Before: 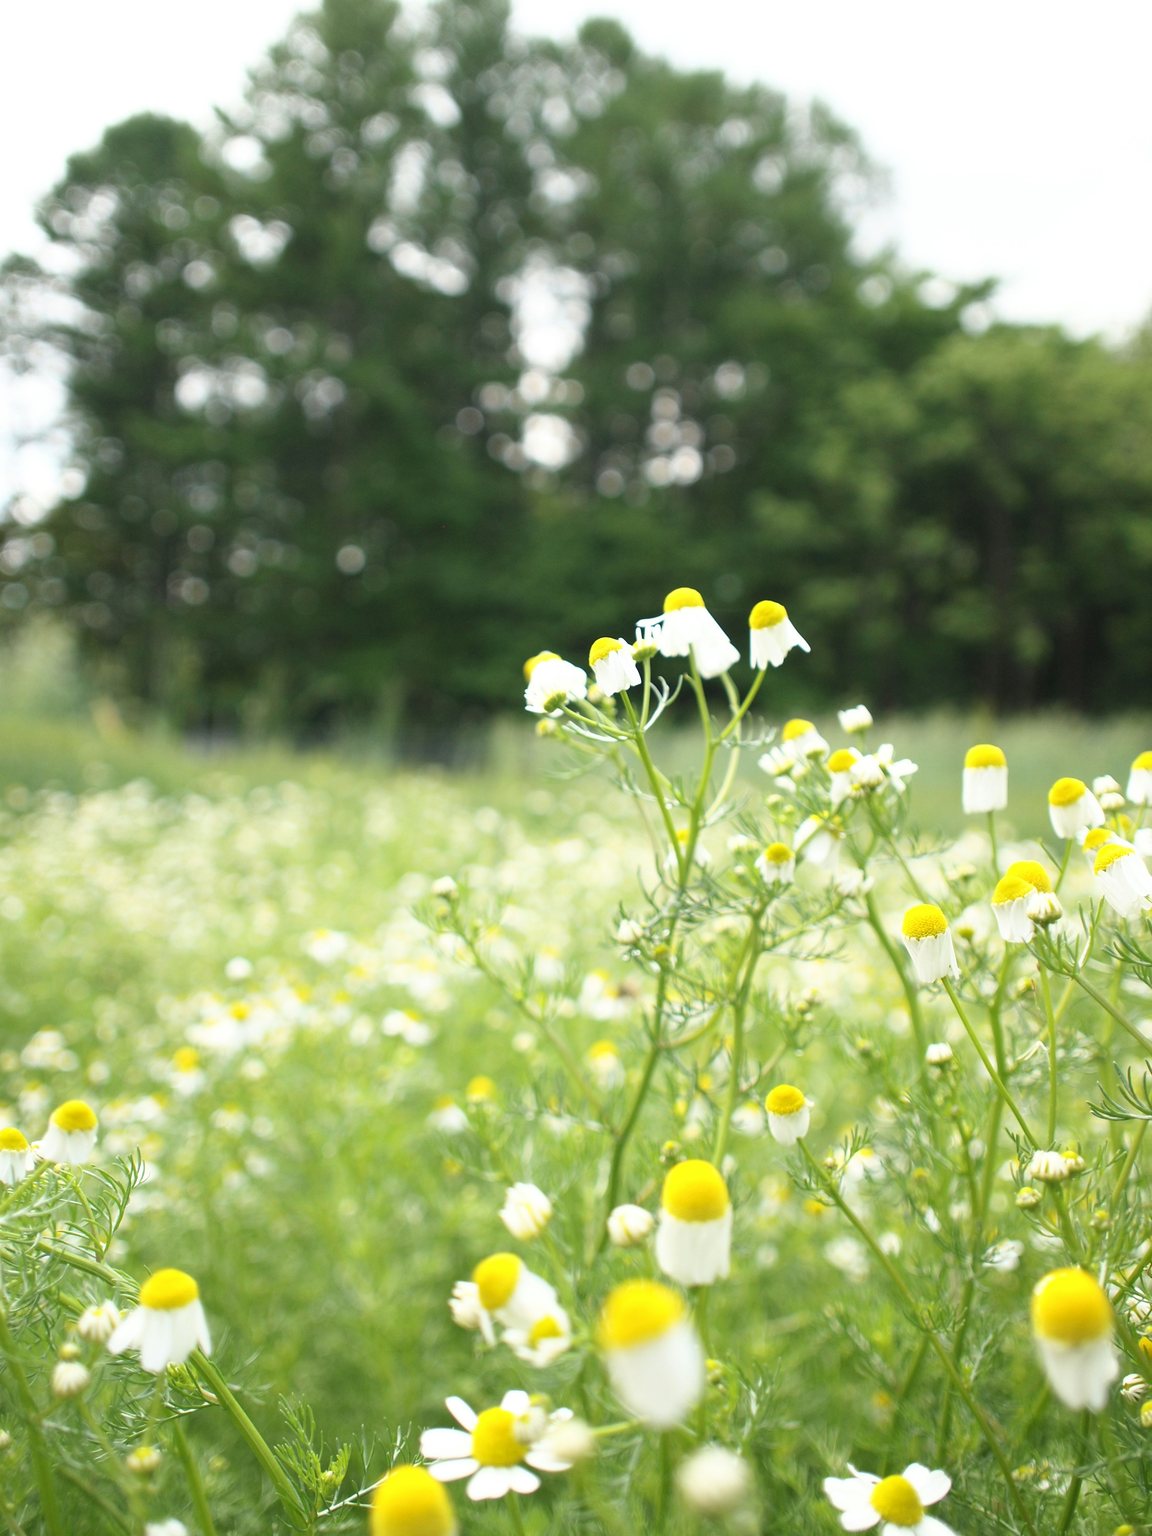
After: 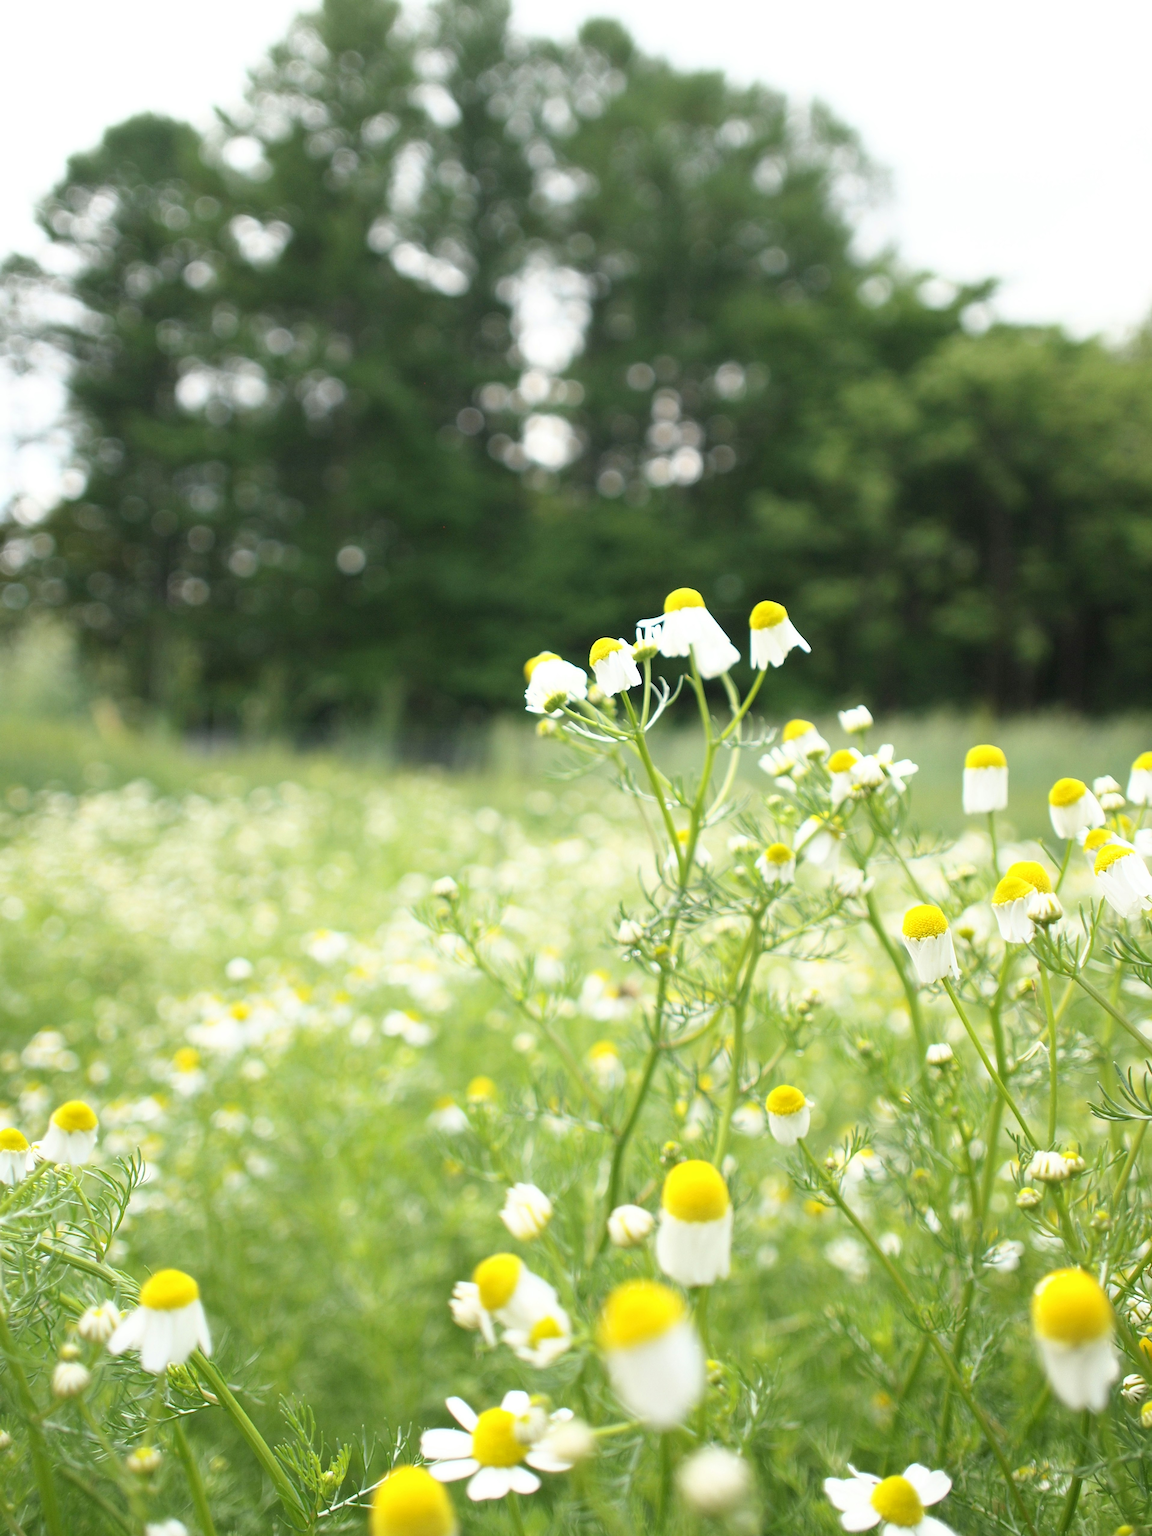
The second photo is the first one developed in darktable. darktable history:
sharpen: amount 0.206
exposure: black level correction 0.001, compensate exposure bias true, compensate highlight preservation false
